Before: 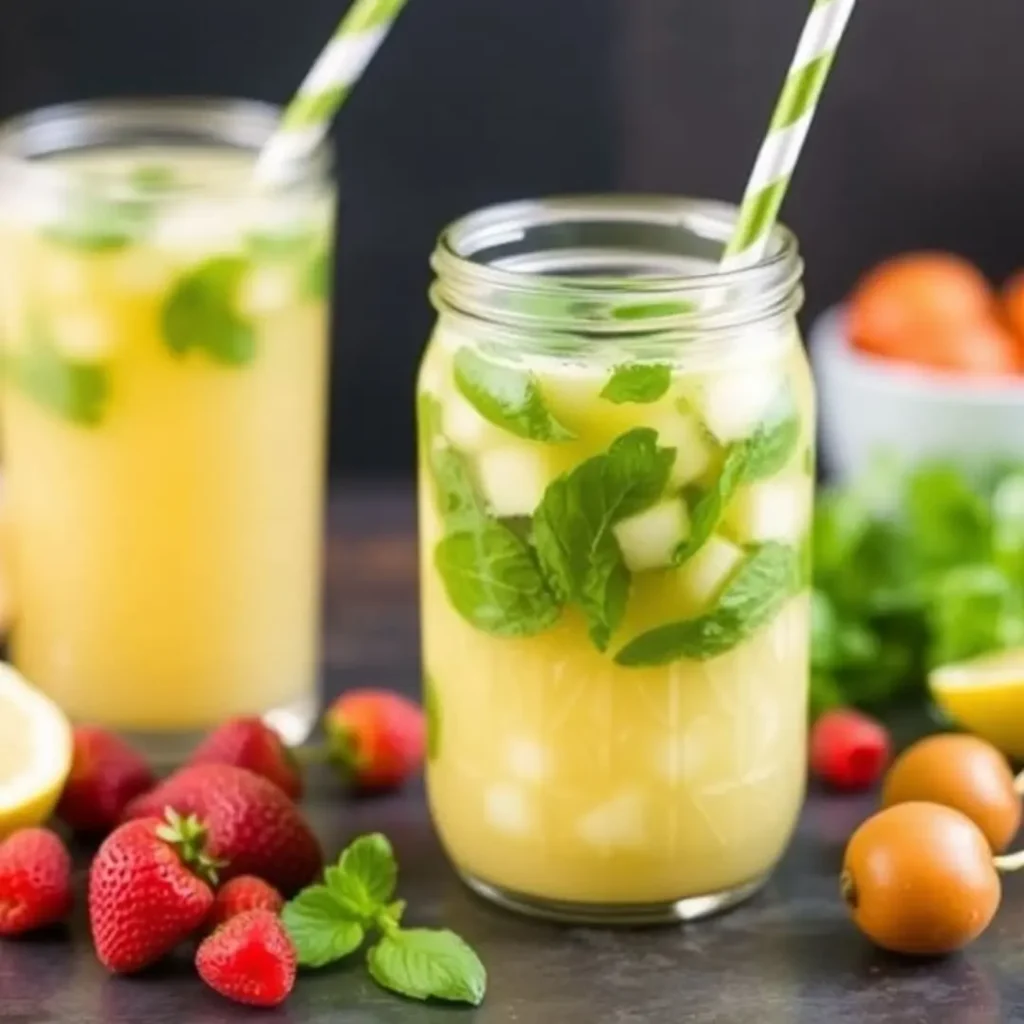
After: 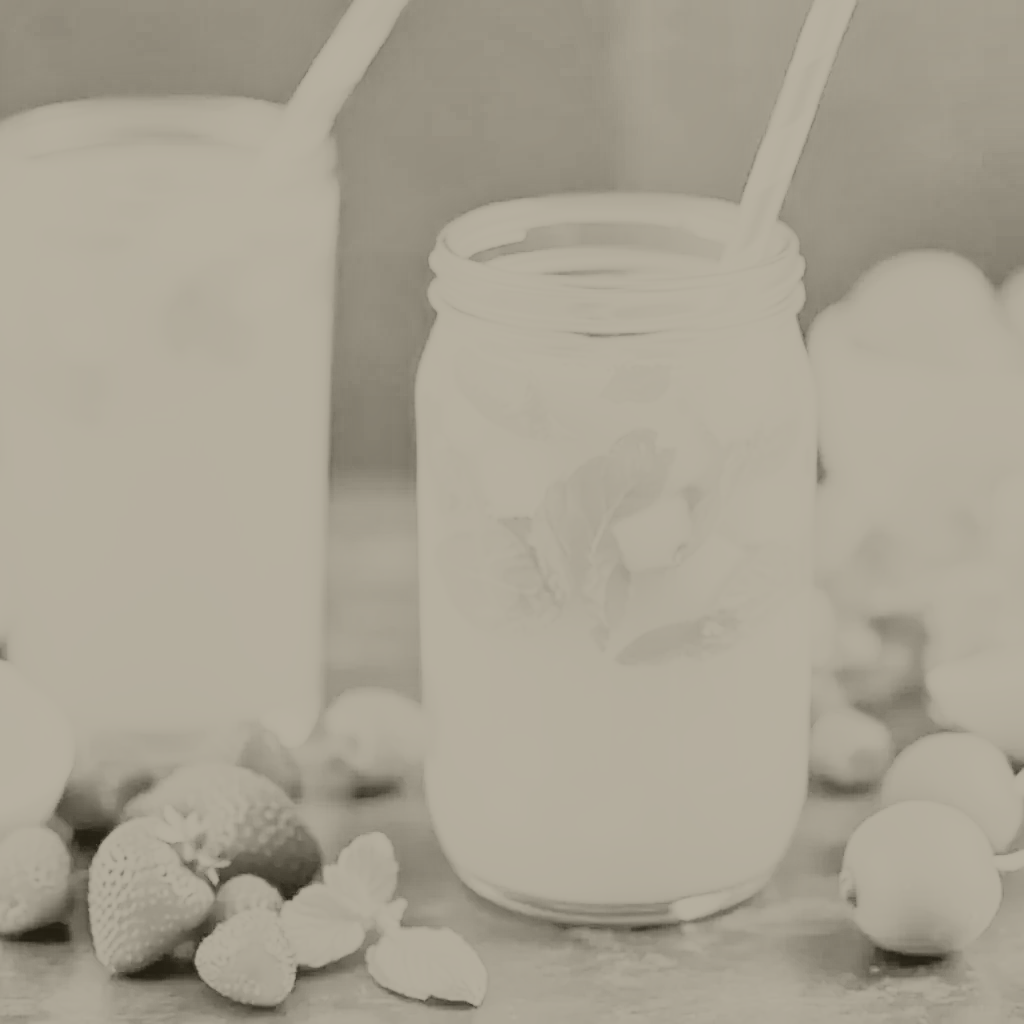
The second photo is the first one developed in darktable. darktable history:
rgb curve: curves: ch0 [(0, 0) (0.21, 0.15) (0.24, 0.21) (0.5, 0.75) (0.75, 0.96) (0.89, 0.99) (1, 1)]; ch1 [(0, 0.02) (0.21, 0.13) (0.25, 0.2) (0.5, 0.67) (0.75, 0.9) (0.89, 0.97) (1, 1)]; ch2 [(0, 0.02) (0.21, 0.13) (0.25, 0.2) (0.5, 0.67) (0.75, 0.9) (0.89, 0.97) (1, 1)], compensate middle gray true
tone equalizer: -8 EV 2 EV, -7 EV 2 EV, -6 EV 2 EV, -5 EV 2 EV, -4 EV 2 EV, -3 EV 1.5 EV, -2 EV 1 EV, -1 EV 0.5 EV
exposure: black level correction 0, exposure 1.6 EV, compensate exposure bias true, compensate highlight preservation false
colorize: hue 41.44°, saturation 22%, source mix 60%, lightness 10.61%
tone curve: curves: ch0 [(0, 0) (0.126, 0.086) (0.338, 0.327) (0.494, 0.55) (0.703, 0.762) (1, 1)]; ch1 [(0, 0) (0.346, 0.324) (0.45, 0.431) (0.5, 0.5) (0.522, 0.517) (0.55, 0.578) (1, 1)]; ch2 [(0, 0) (0.44, 0.424) (0.501, 0.499) (0.554, 0.563) (0.622, 0.667) (0.707, 0.746) (1, 1)], color space Lab, independent channels, preserve colors none
sharpen: on, module defaults
graduated density: rotation -180°, offset 27.42
